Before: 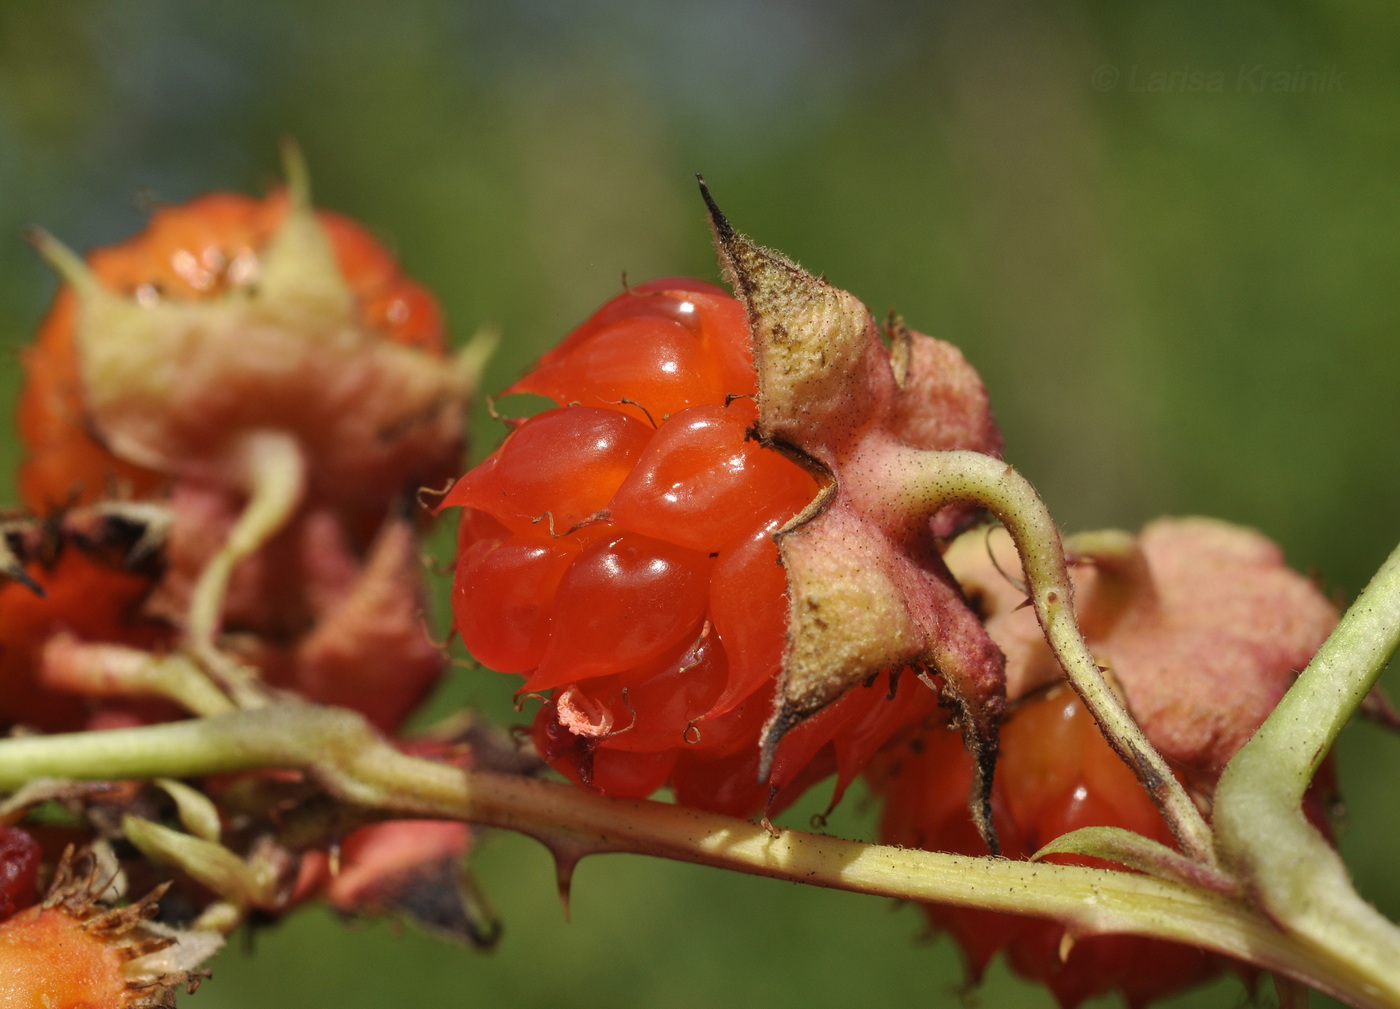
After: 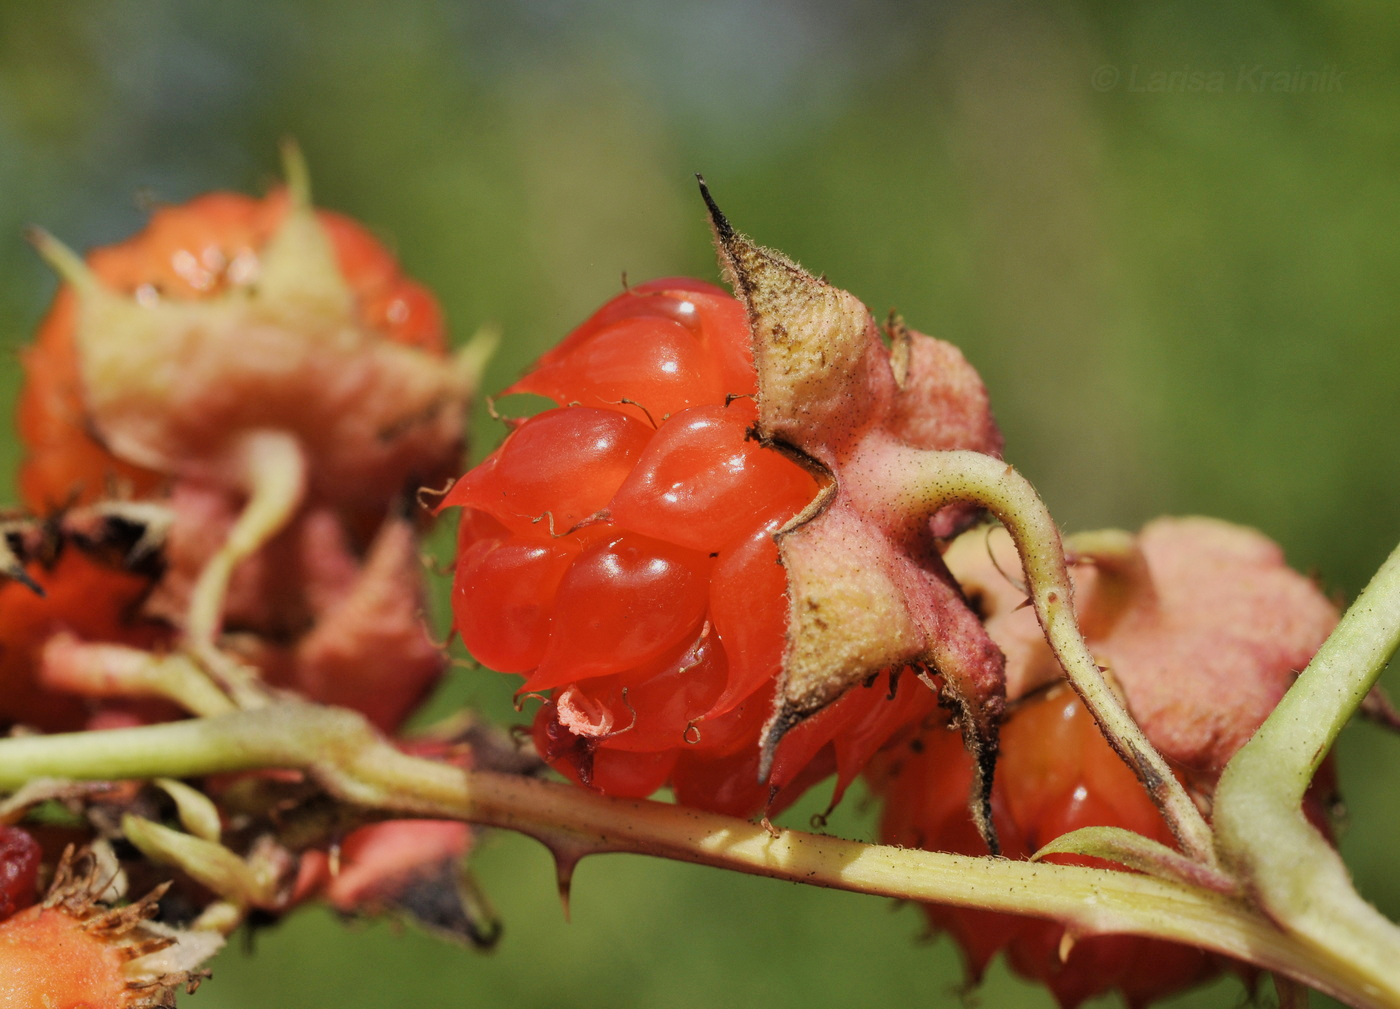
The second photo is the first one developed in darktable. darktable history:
exposure: black level correction 0, exposure 0.498 EV, compensate exposure bias true, compensate highlight preservation false
filmic rgb: black relative exposure -7.65 EV, white relative exposure 4.56 EV, hardness 3.61
